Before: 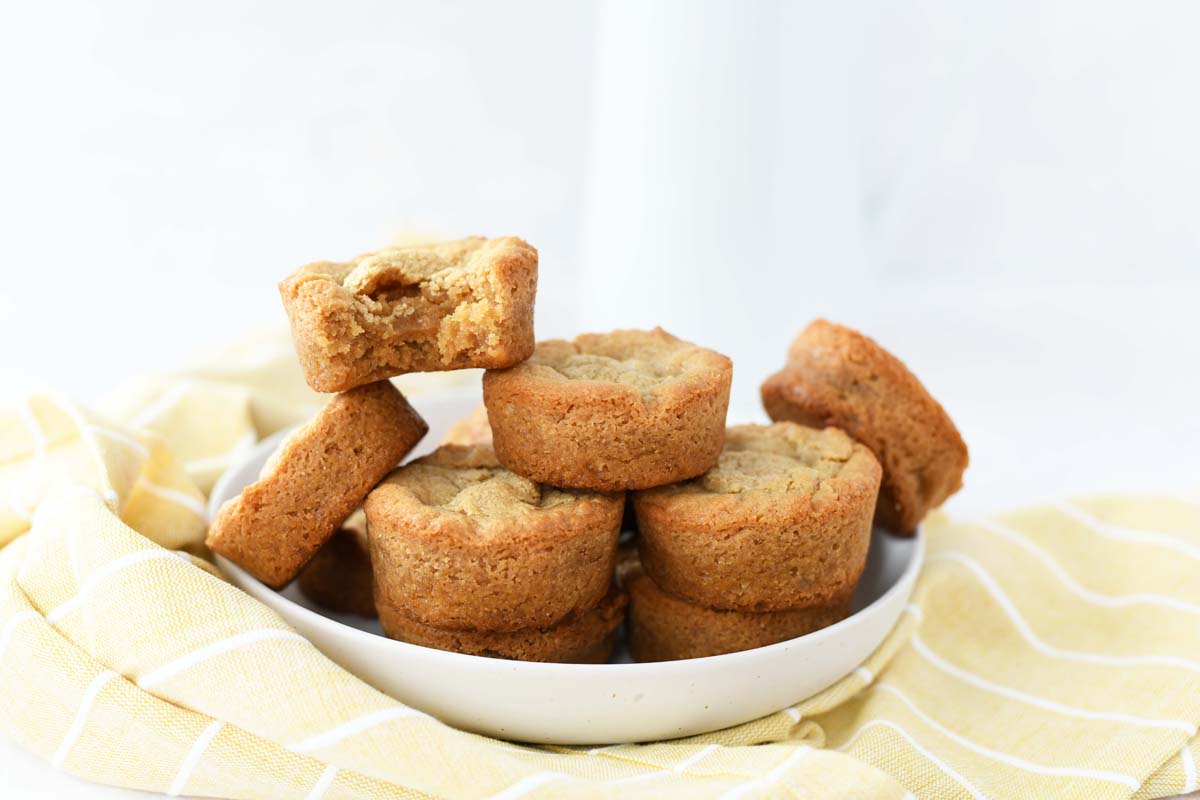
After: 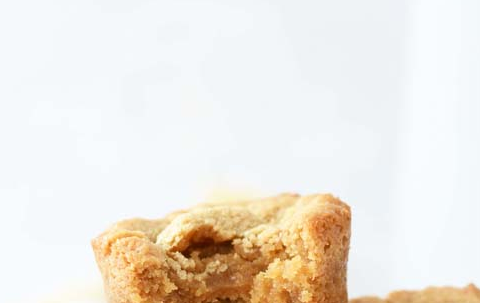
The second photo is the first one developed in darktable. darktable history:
crop: left 15.633%, top 5.443%, right 44.319%, bottom 56.587%
